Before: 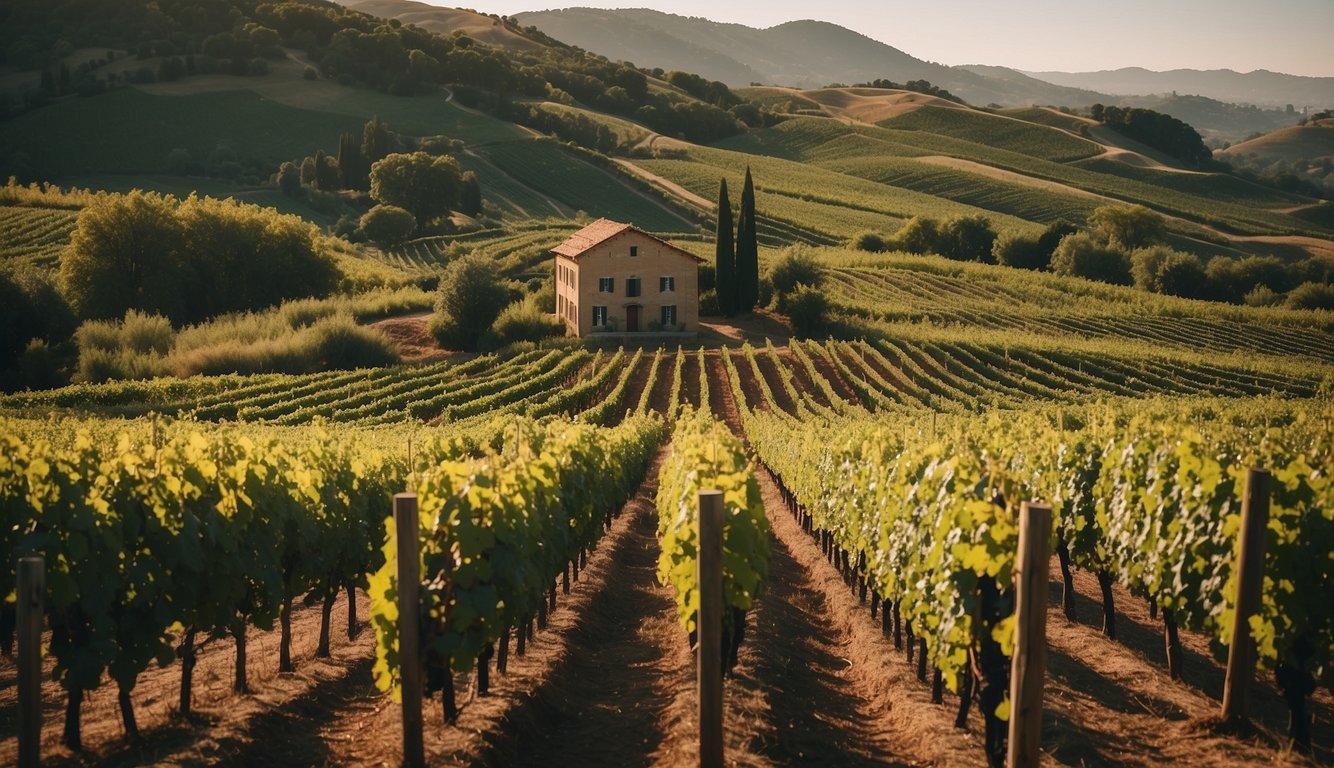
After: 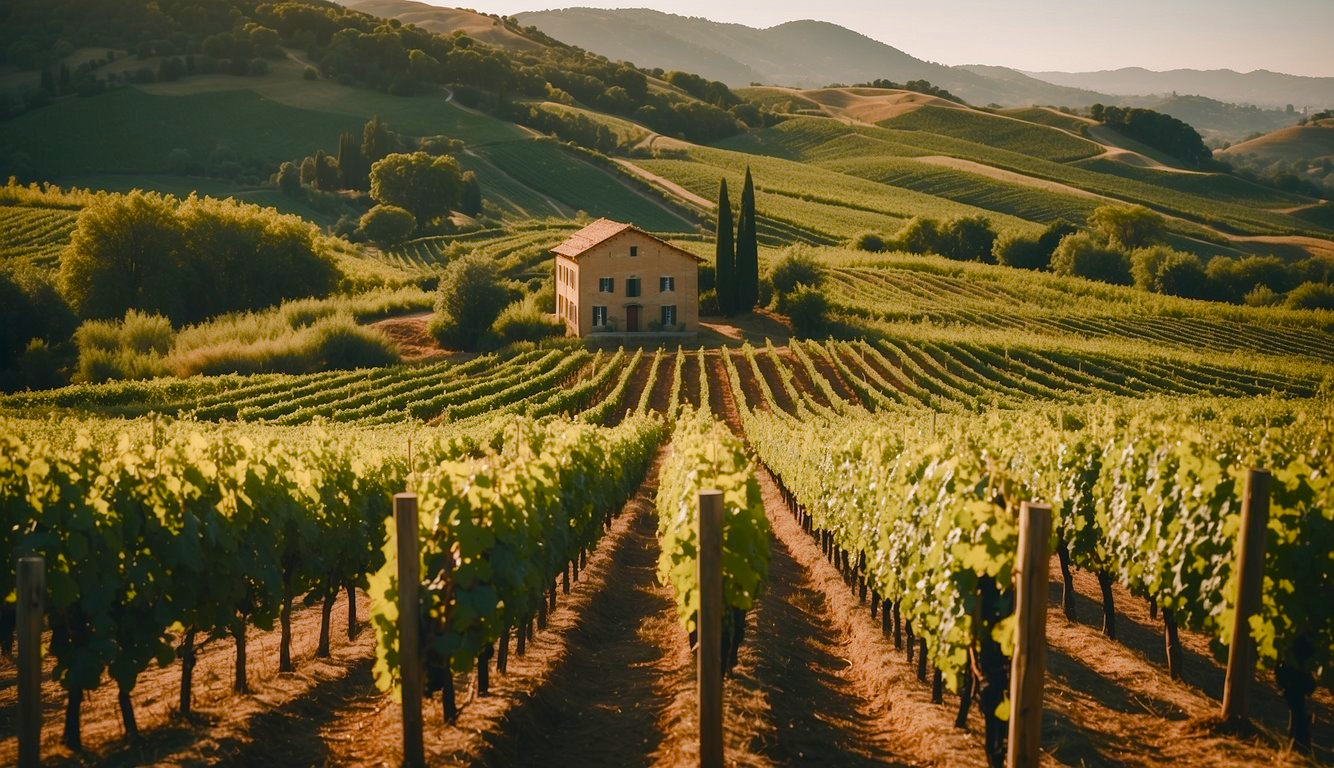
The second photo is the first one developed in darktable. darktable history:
color balance rgb: highlights gain › chroma 0.654%, highlights gain › hue 57.42°, perceptual saturation grading › global saturation 25.7%, perceptual saturation grading › highlights -50.467%, perceptual saturation grading › shadows 30.718%, perceptual brilliance grading › mid-tones 9.32%, perceptual brilliance grading › shadows 14.58%
